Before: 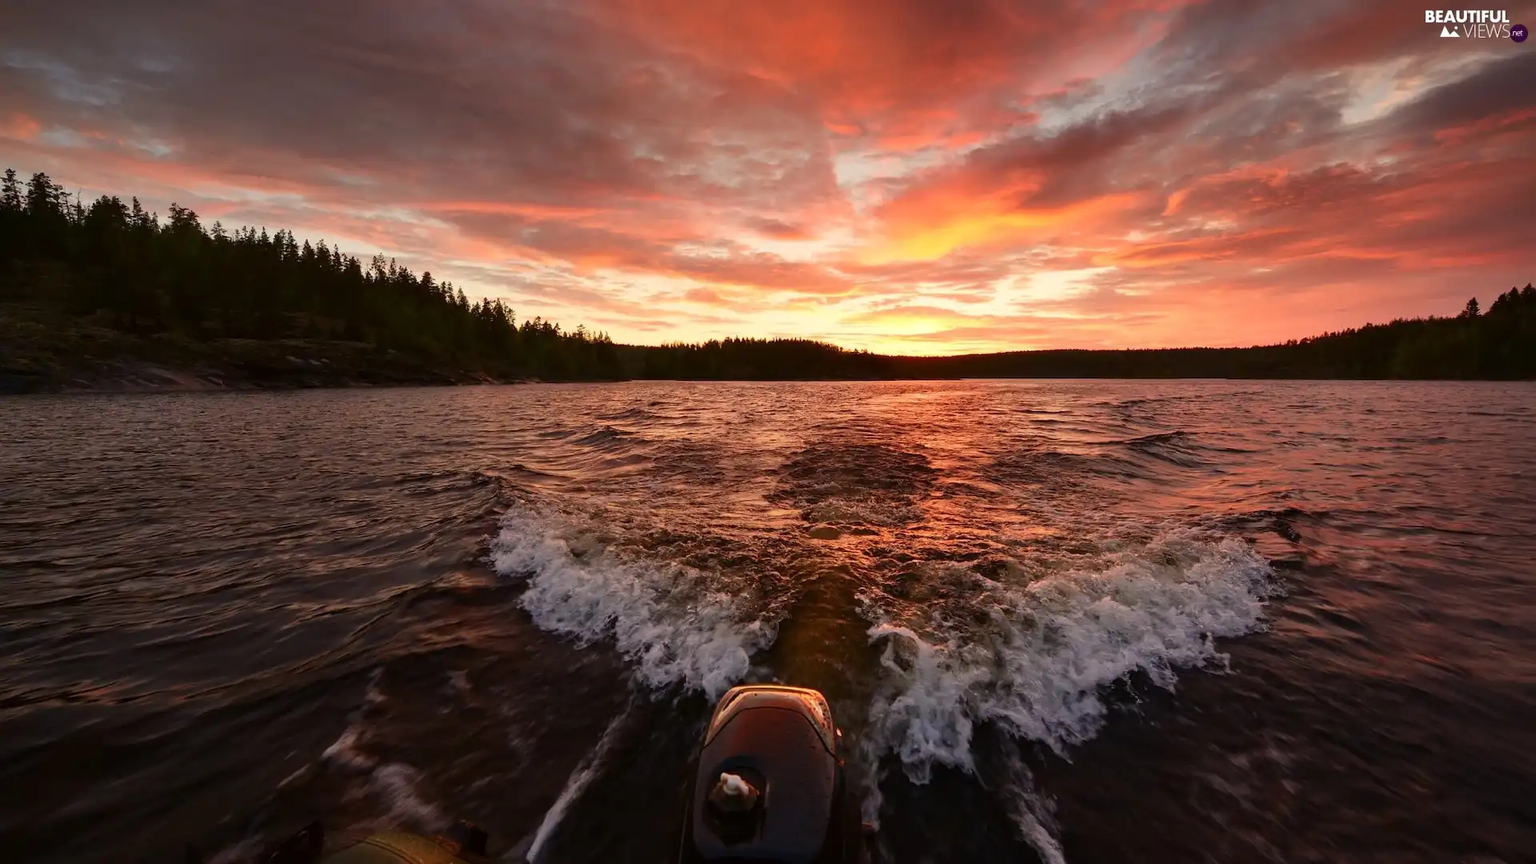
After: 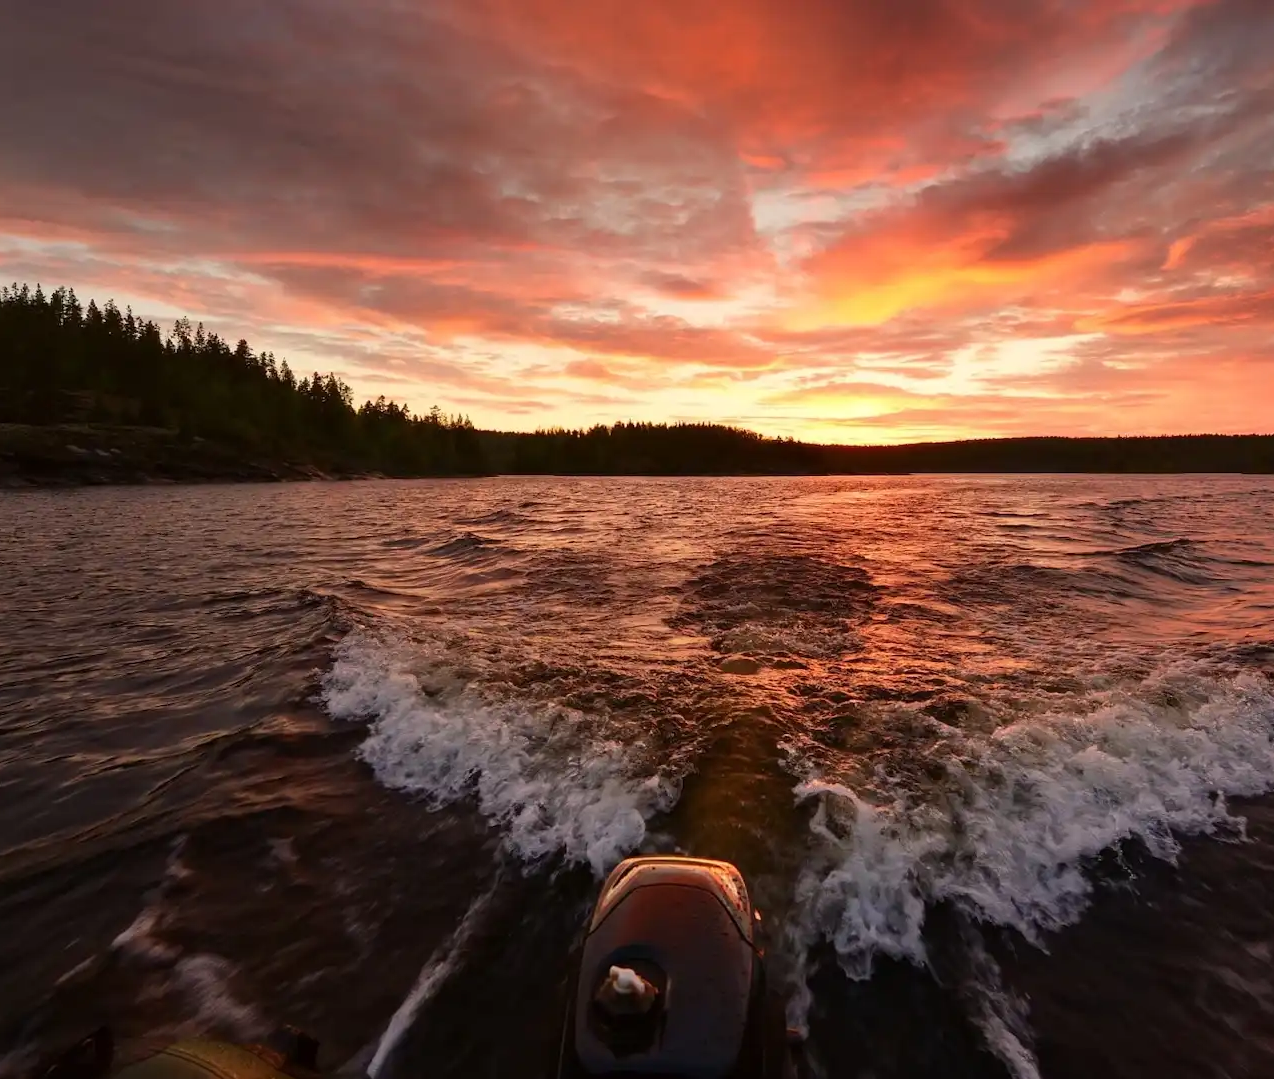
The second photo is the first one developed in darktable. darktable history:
crop and rotate: left 15.161%, right 18.484%
